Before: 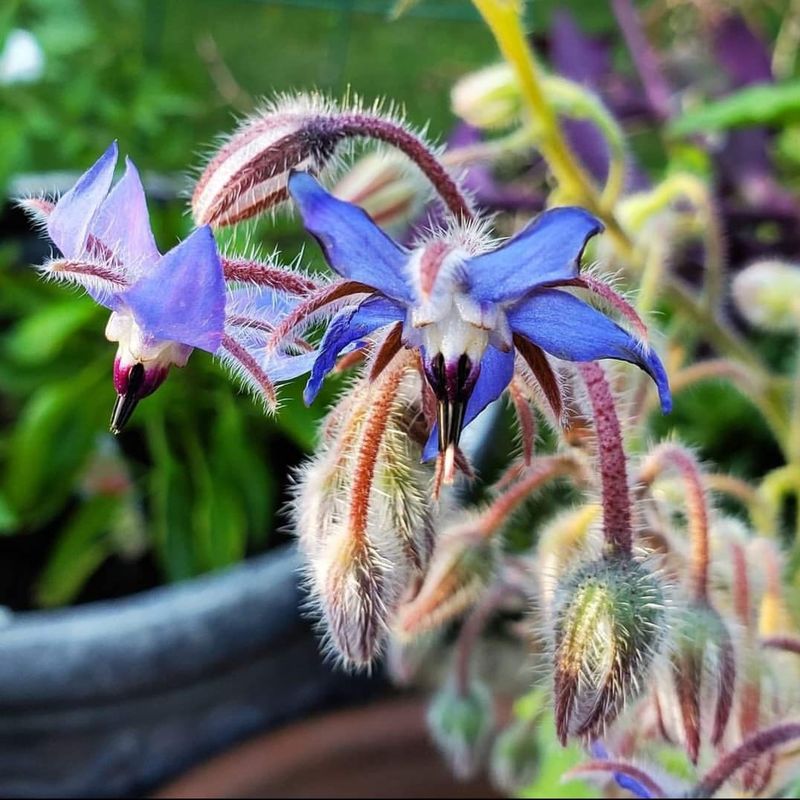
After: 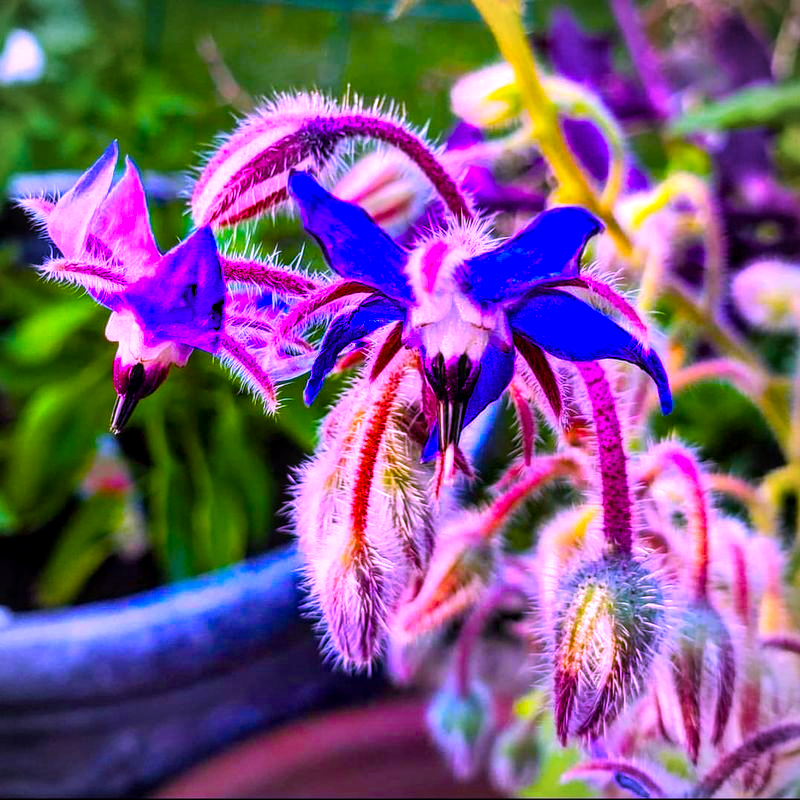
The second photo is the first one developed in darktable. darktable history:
vignetting: fall-off start 81.32%, fall-off radius 61.86%, automatic ratio true, width/height ratio 1.415
color balance rgb: highlights gain › luminance 19.743%, highlights gain › chroma 2.686%, highlights gain › hue 173.5°, linear chroma grading › highlights 99.898%, linear chroma grading › global chroma 23.324%, perceptual saturation grading › global saturation 0.703%, perceptual saturation grading › mid-tones 6.136%, perceptual saturation grading › shadows 71.379%, global vibrance 20%
local contrast: on, module defaults
color calibration: output R [1.107, -0.012, -0.003, 0], output B [0, 0, 1.308, 0], x 0.37, y 0.382, temperature 4318.86 K
